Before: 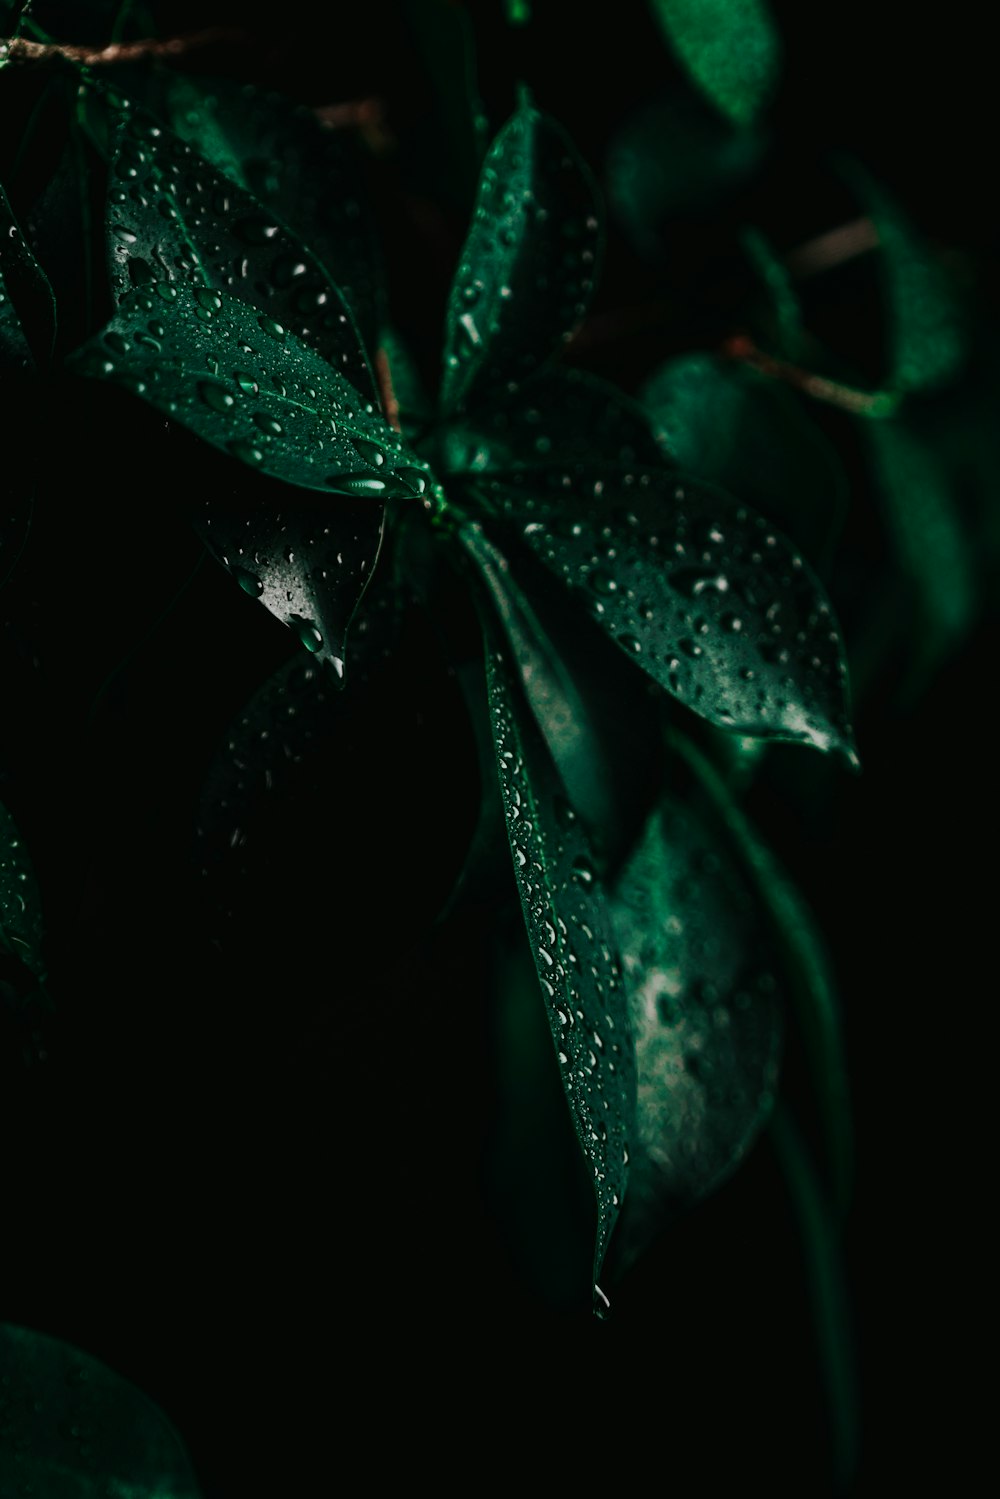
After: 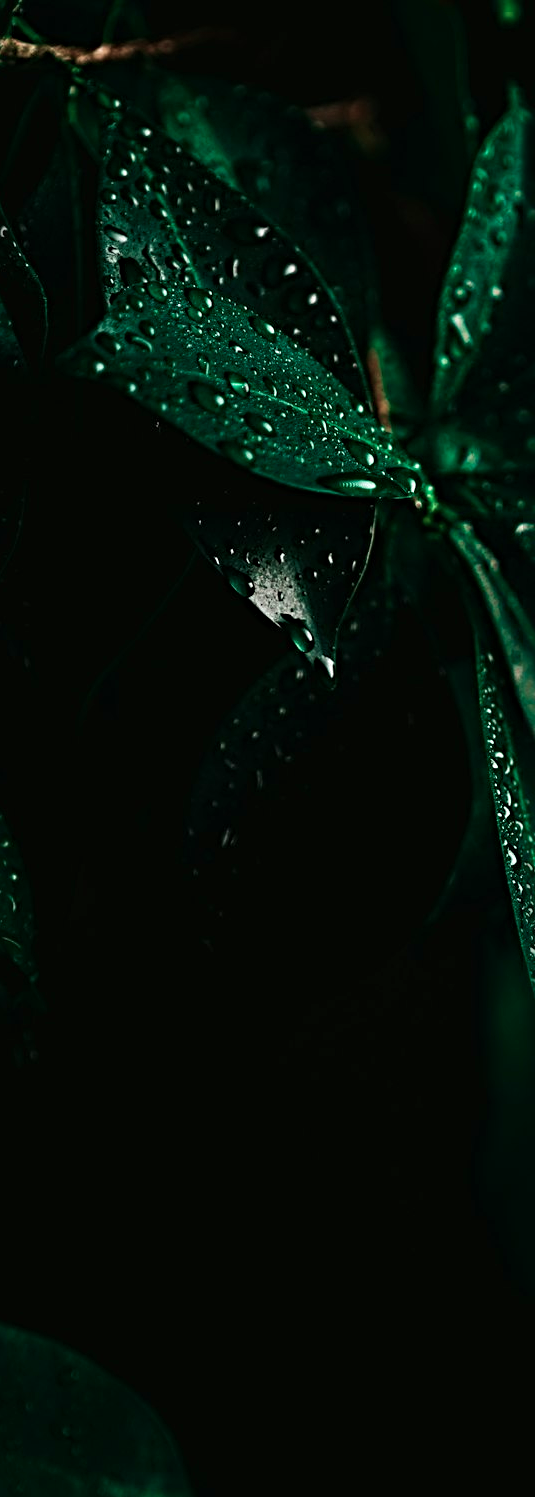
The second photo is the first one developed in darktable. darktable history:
sharpen: radius 4.908
velvia: strength 39.85%
crop: left 0.958%, right 45.463%, bottom 0.09%
